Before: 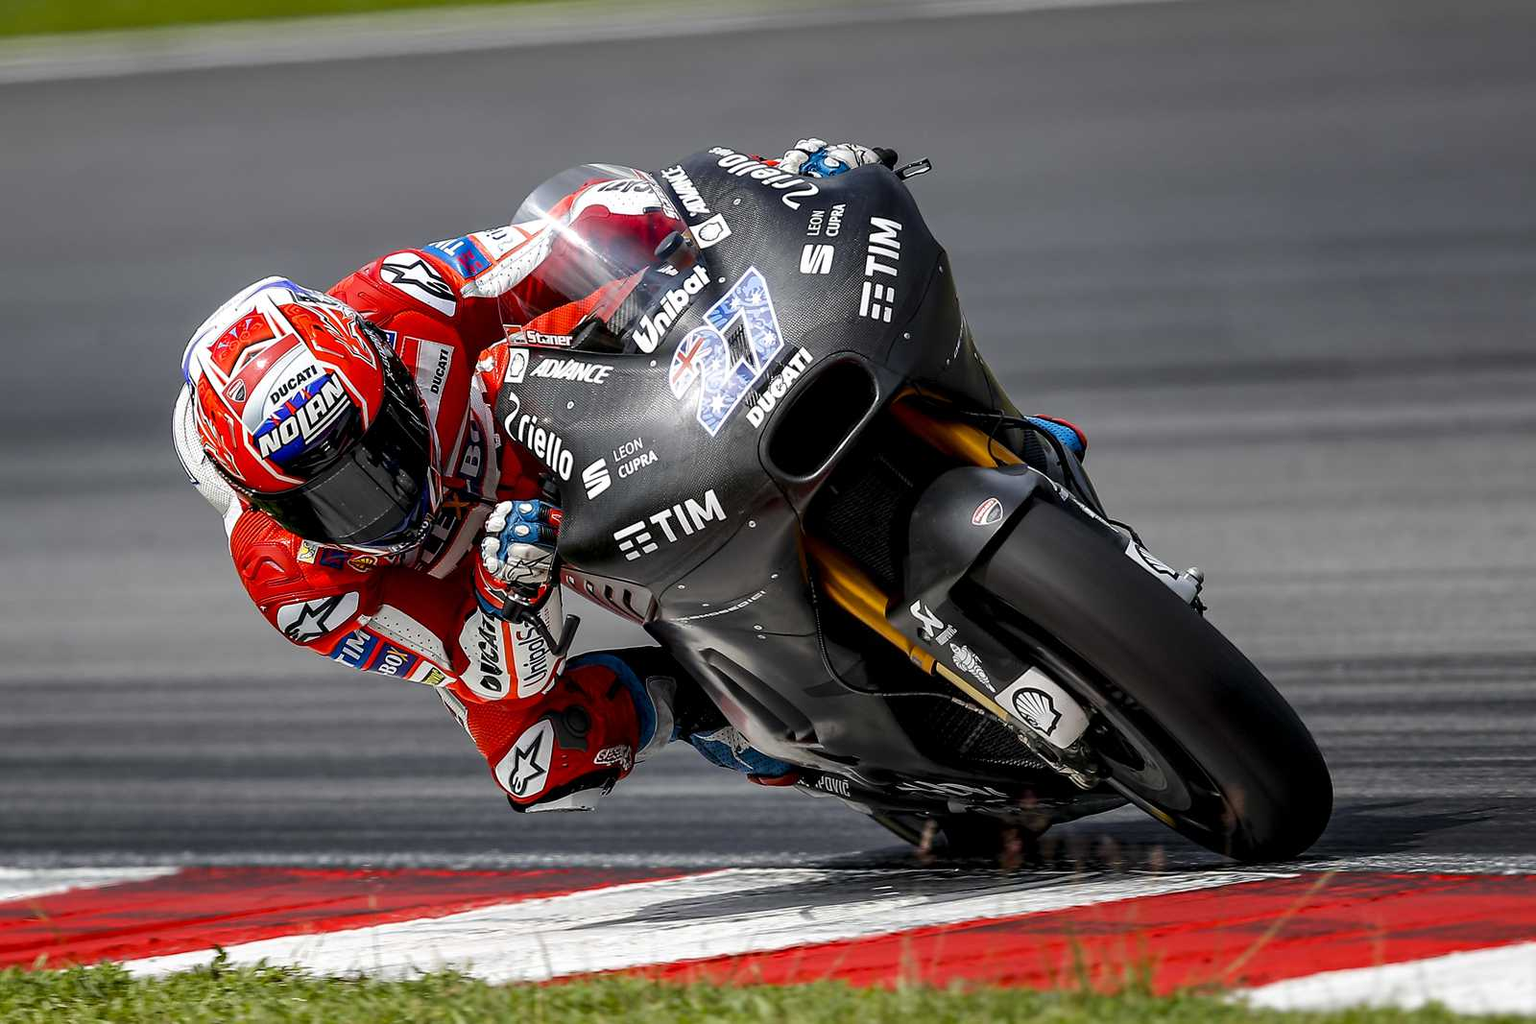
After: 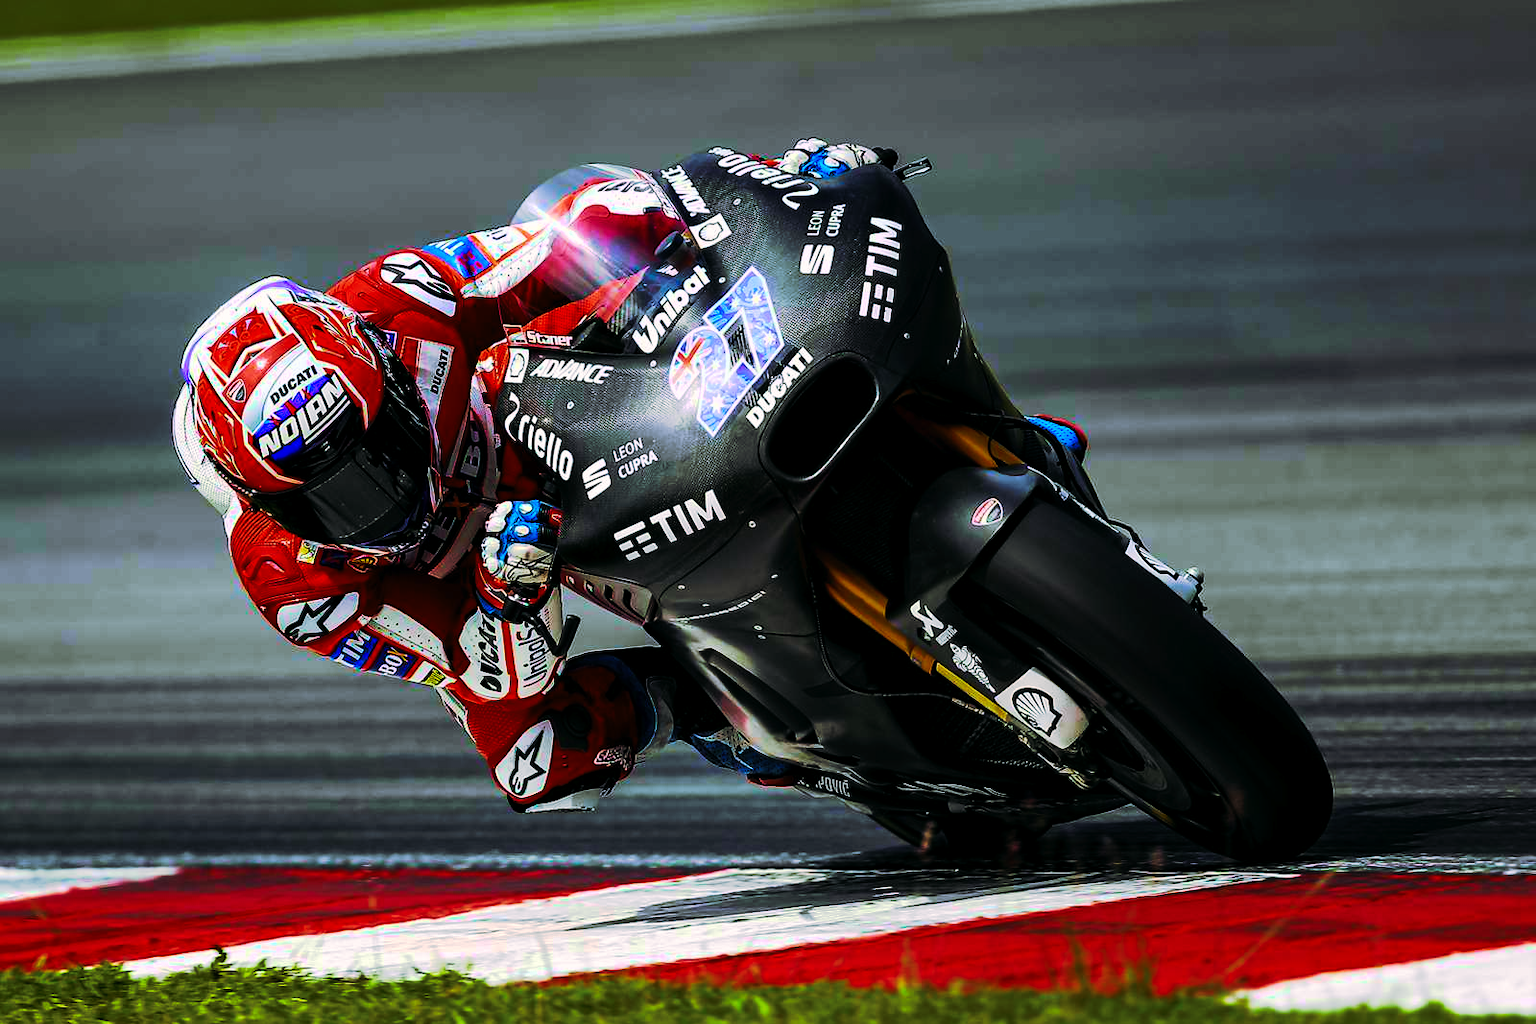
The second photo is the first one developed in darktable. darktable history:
tone curve: curves: ch0 [(0, 0) (0.003, 0.006) (0.011, 0.006) (0.025, 0.008) (0.044, 0.014) (0.069, 0.02) (0.1, 0.025) (0.136, 0.037) (0.177, 0.053) (0.224, 0.086) (0.277, 0.13) (0.335, 0.189) (0.399, 0.253) (0.468, 0.375) (0.543, 0.521) (0.623, 0.671) (0.709, 0.789) (0.801, 0.841) (0.898, 0.889) (1, 1)], preserve colors none
color look up table: target L [101.31, 74.35, 94.26, 93.35, 59.94, 55.9, 56.31, 54.2, 42.74, 44.67, 27.64, 202.15, 64.28, 68.5, 52.24, 51.43, 57.72, 53.62, 49.34, 44.15, 37.47, 31.94, 25.85, 0.169, 88.39, 62.02, 63.51, 61.99, 55.27, 61.99, 60.91, 49.46, 53.62, 34.11, 40.36, 26.98, 26.51, 7.202, 95.77, 95.14, 92.64, 86.55, 65.75, 74.89, 64.29, 64.89, 51.9, 52.49, 38.52], target a [-25.67, -29.74, -104.04, -93.26, -32.28, -14.72, -28.59, -26.79, -27.64, -21.19, -22.5, 0, 17.56, 50.26, 40.55, 8.261, 21.4, 45.15, 19.9, 36.09, 35.23, 39.21, 13.11, 0.754, 41.62, 77.87, 62.47, 77.95, 10.96, 77.95, 75.07, 40.33, 55.73, -1.927, 49.56, 39.75, 41.76, 15.76, -64.99, -86.17, -82.07, -74.71, -9.522, -37.7, 3.339, -14.3, -7.282, 16.67, -10.21], target b [67.28, 49.16, 62.25, 60.16, 32.61, 32.45, 30.2, 30.29, 33.33, 15.58, 30.18, -0.002, 40.14, 2.435, 44.72, 36.81, 7.556, 41.53, 36.73, 15.27, 41.83, 36.65, 36.64, 0.27, -21.98, -71.21, -68.81, -71.26, -83.44, -71.26, -72.12, -2.035, -84.81, -0.773, -106.53, -4.773, -31.67, -33.07, -14.33, -19.21, -22.46, 9.403, -67.58, -13.25, -68.26, -48.52, -17.37, -87.24, -13.87], num patches 49
